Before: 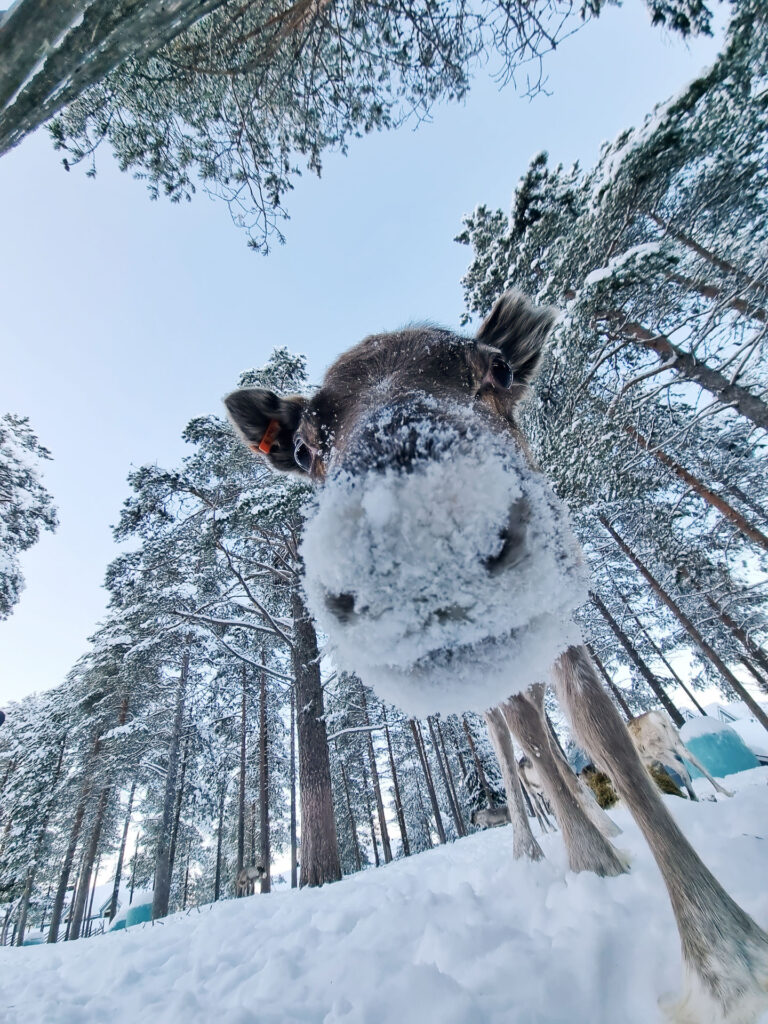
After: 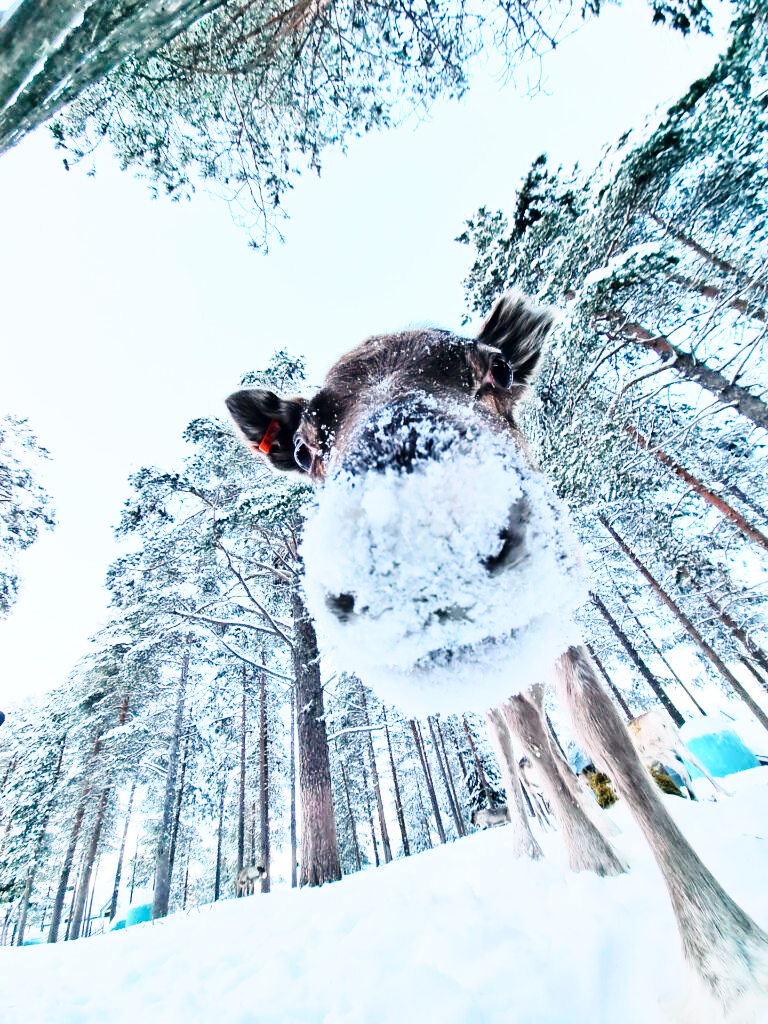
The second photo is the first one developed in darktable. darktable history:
base curve: curves: ch0 [(0, 0) (0.028, 0.03) (0.121, 0.232) (0.46, 0.748) (0.859, 0.968) (1, 1)], preserve colors none
tone curve: curves: ch0 [(0, 0) (0.051, 0.027) (0.096, 0.071) (0.241, 0.247) (0.455, 0.52) (0.594, 0.692) (0.715, 0.845) (0.84, 0.936) (1, 1)]; ch1 [(0, 0) (0.1, 0.038) (0.318, 0.243) (0.399, 0.351) (0.478, 0.469) (0.499, 0.499) (0.534, 0.549) (0.565, 0.605) (0.601, 0.644) (0.666, 0.701) (1, 1)]; ch2 [(0, 0) (0.453, 0.45) (0.479, 0.483) (0.504, 0.499) (0.52, 0.508) (0.561, 0.573) (0.592, 0.617) (0.824, 0.815) (1, 1)], color space Lab, independent channels, preserve colors none
